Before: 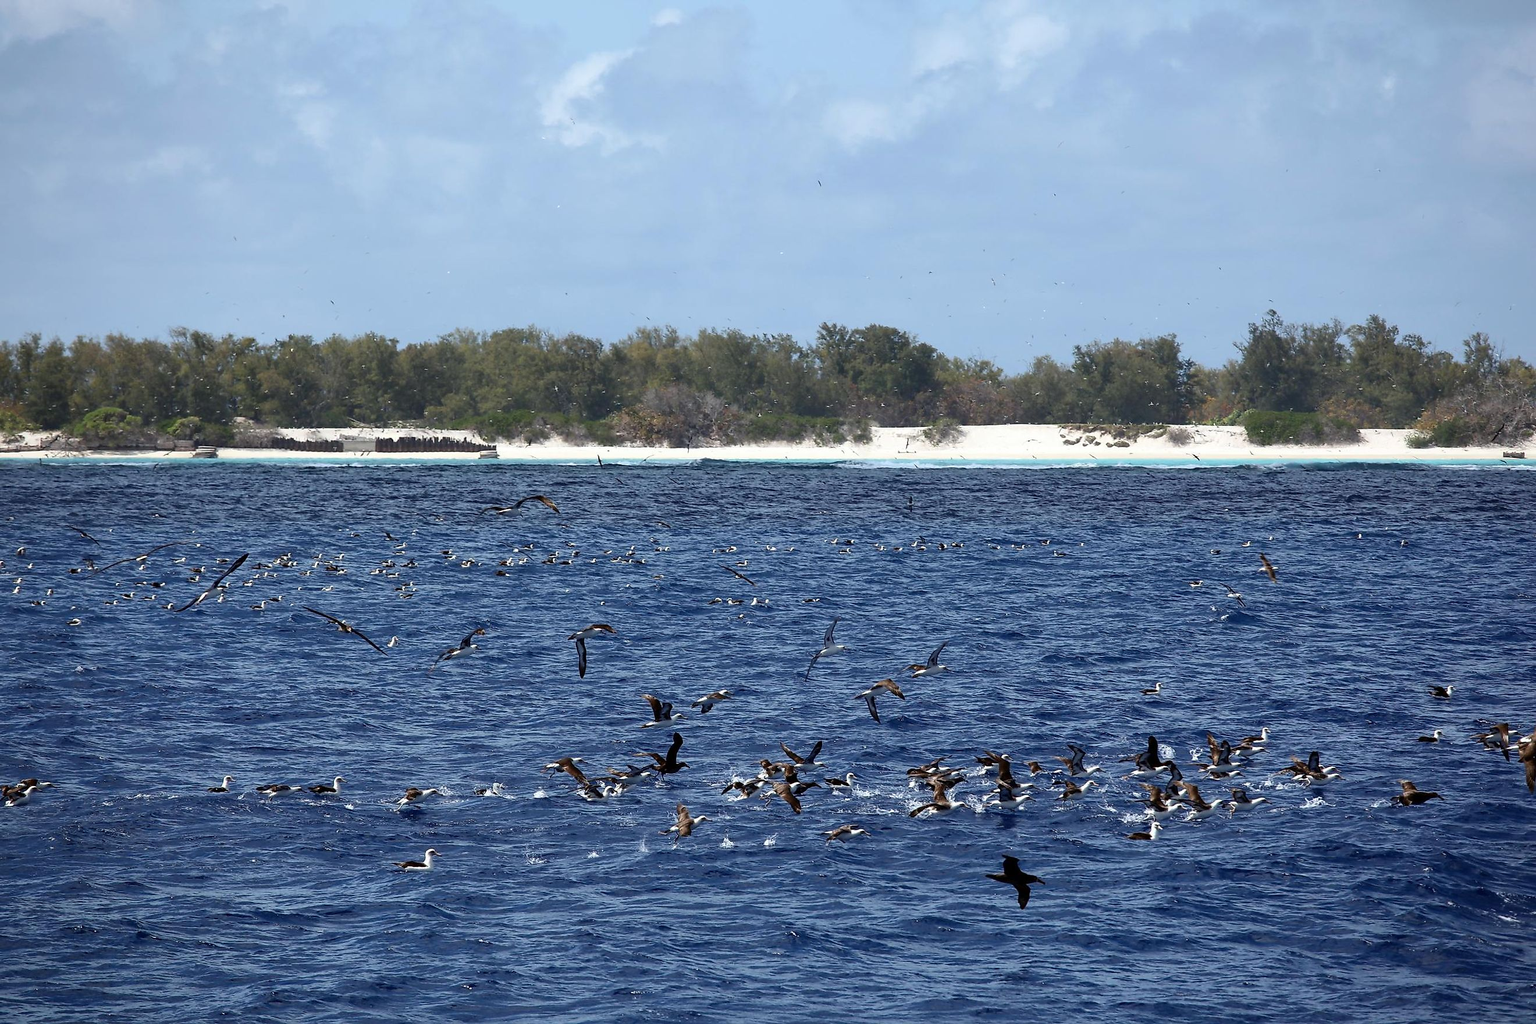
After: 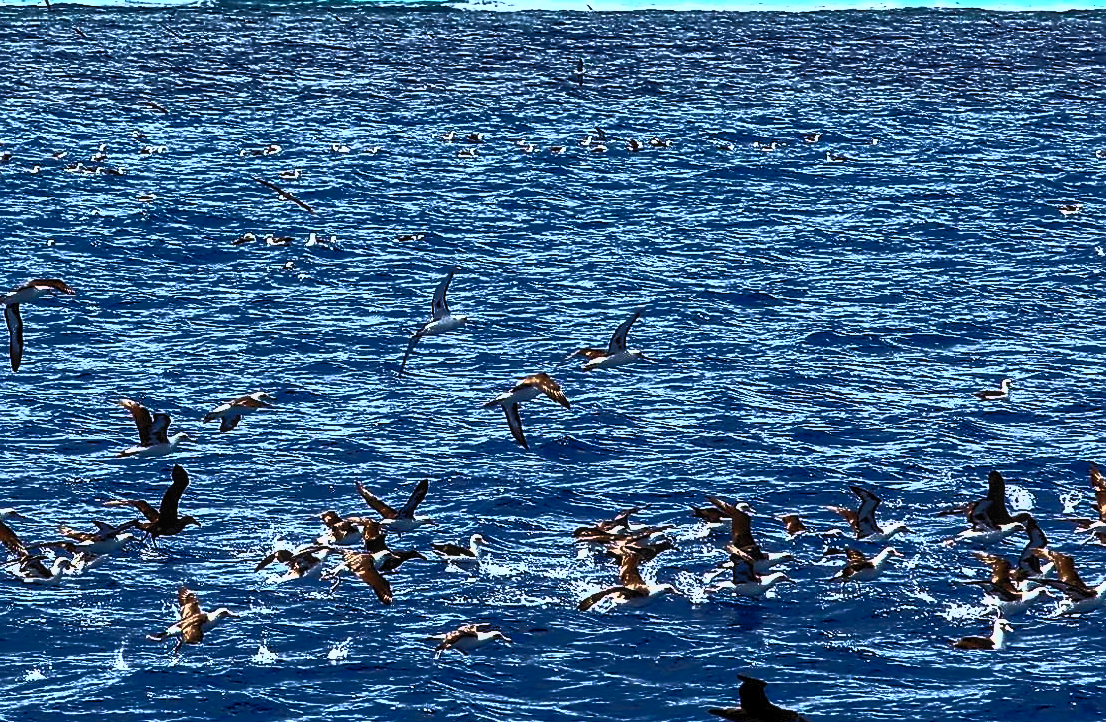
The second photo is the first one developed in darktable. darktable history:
local contrast: on, module defaults
exposure: black level correction 0.001, exposure 0.498 EV, compensate highlight preservation false
sharpen: on, module defaults
crop: left 37.337%, top 45.168%, right 20.508%, bottom 13.768%
velvia: on, module defaults
color balance rgb: perceptual saturation grading › global saturation 19.455%, perceptual brilliance grading › highlights 2.268%, perceptual brilliance grading › mid-tones -49.91%, perceptual brilliance grading › shadows -49.836%, contrast -10.564%
contrast brightness saturation: contrast 0.835, brightness 0.588, saturation 0.591
